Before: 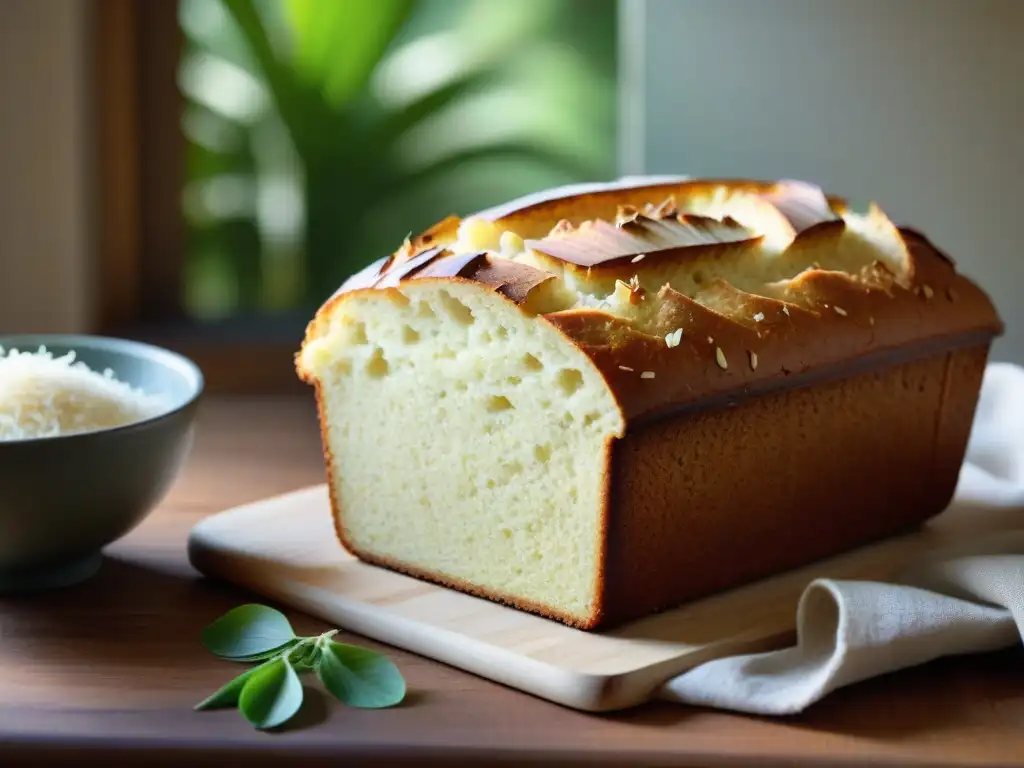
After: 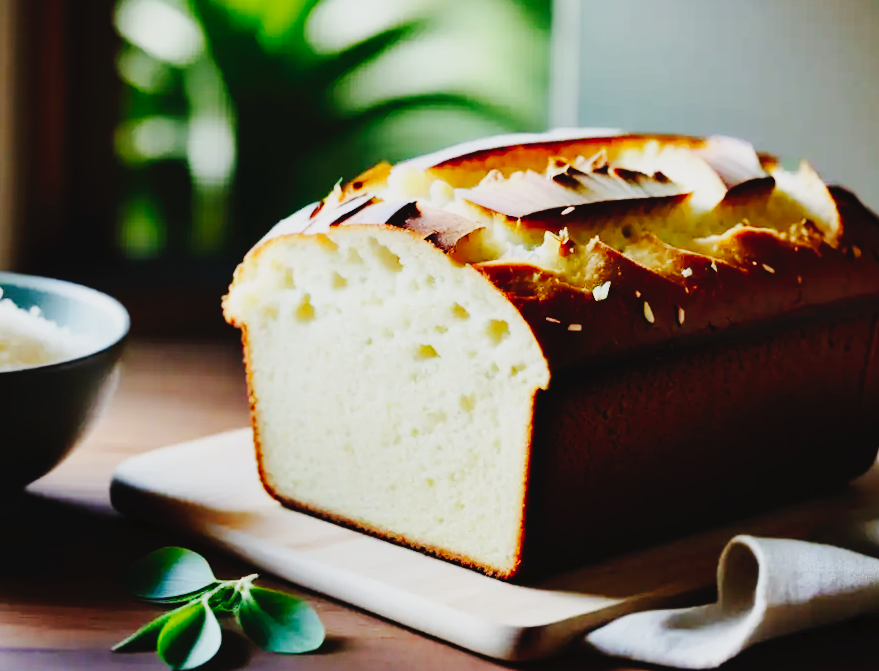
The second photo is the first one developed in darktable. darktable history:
crop and rotate: angle -3.27°, left 5.211%, top 5.211%, right 4.607%, bottom 4.607%
rotate and perspective: rotation -1.77°, lens shift (horizontal) 0.004, automatic cropping off
tone curve: curves: ch0 [(0, 0) (0.003, 0.034) (0.011, 0.038) (0.025, 0.046) (0.044, 0.054) (0.069, 0.06) (0.1, 0.079) (0.136, 0.114) (0.177, 0.151) (0.224, 0.213) (0.277, 0.293) (0.335, 0.385) (0.399, 0.482) (0.468, 0.578) (0.543, 0.655) (0.623, 0.724) (0.709, 0.786) (0.801, 0.854) (0.898, 0.922) (1, 1)], preserve colors none
sigmoid: contrast 1.81, skew -0.21, preserve hue 0%, red attenuation 0.1, red rotation 0.035, green attenuation 0.1, green rotation -0.017, blue attenuation 0.15, blue rotation -0.052, base primaries Rec2020
